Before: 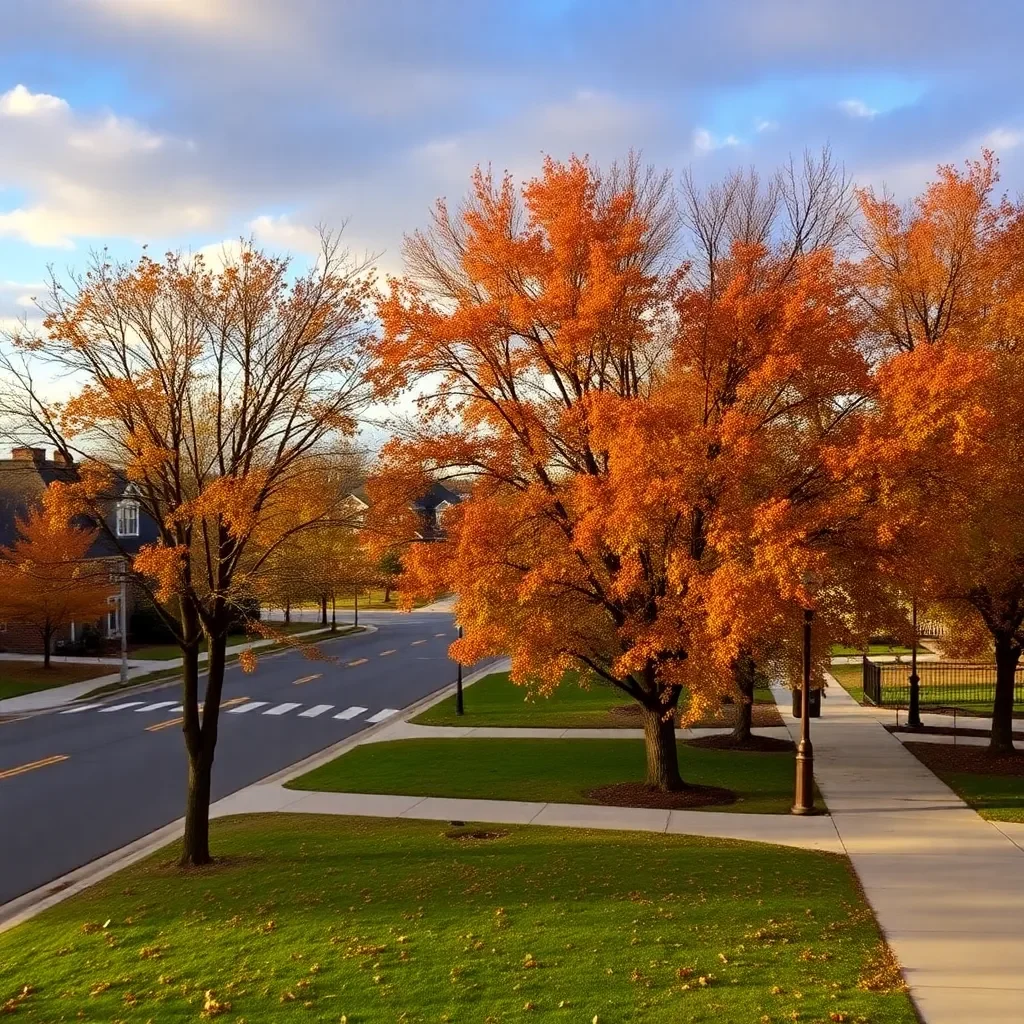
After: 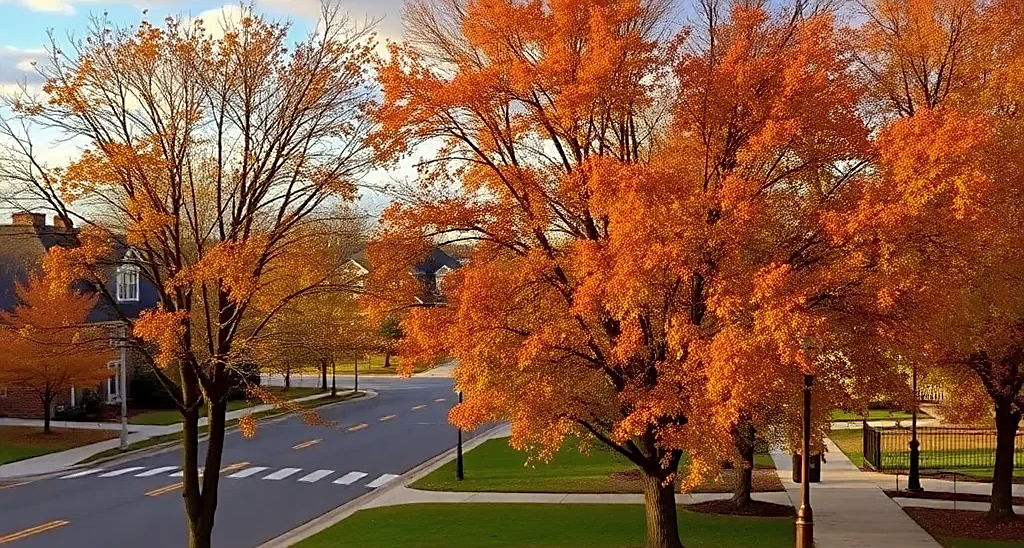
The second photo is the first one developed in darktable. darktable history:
crop and rotate: top 23.043%, bottom 23.437%
shadows and highlights: on, module defaults
sharpen: on, module defaults
